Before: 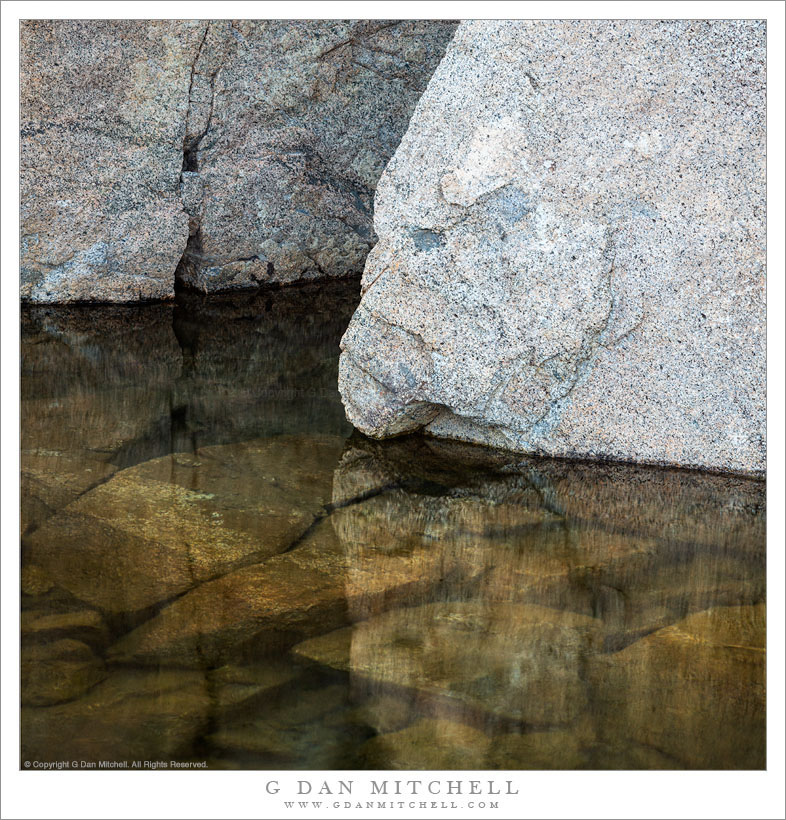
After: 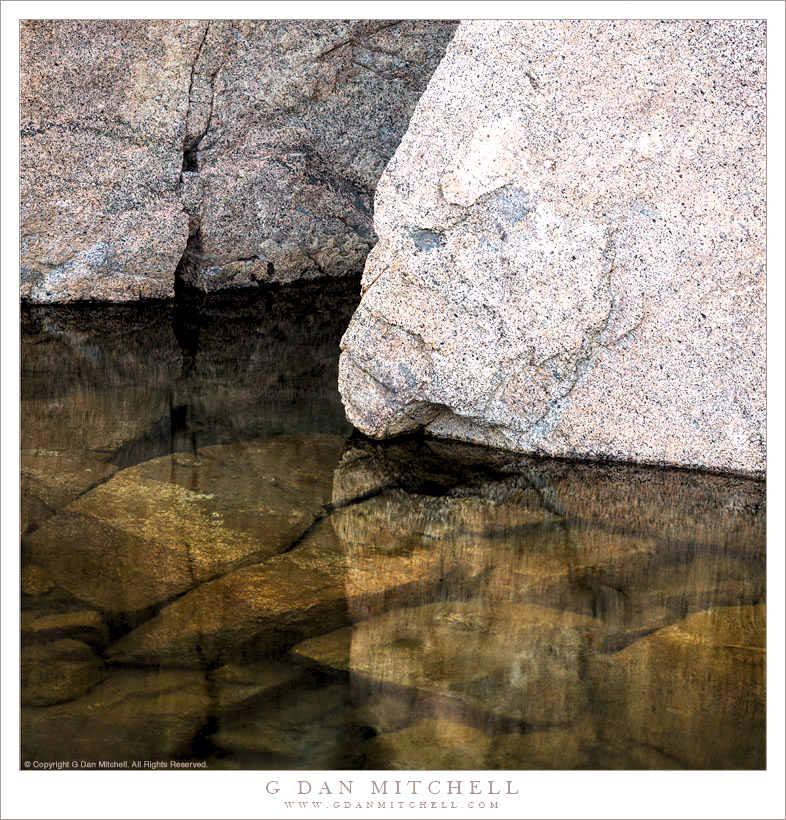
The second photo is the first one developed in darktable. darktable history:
levels: levels [0.055, 0.477, 0.9]
color correction: highlights a* 7.04, highlights b* 4.41
